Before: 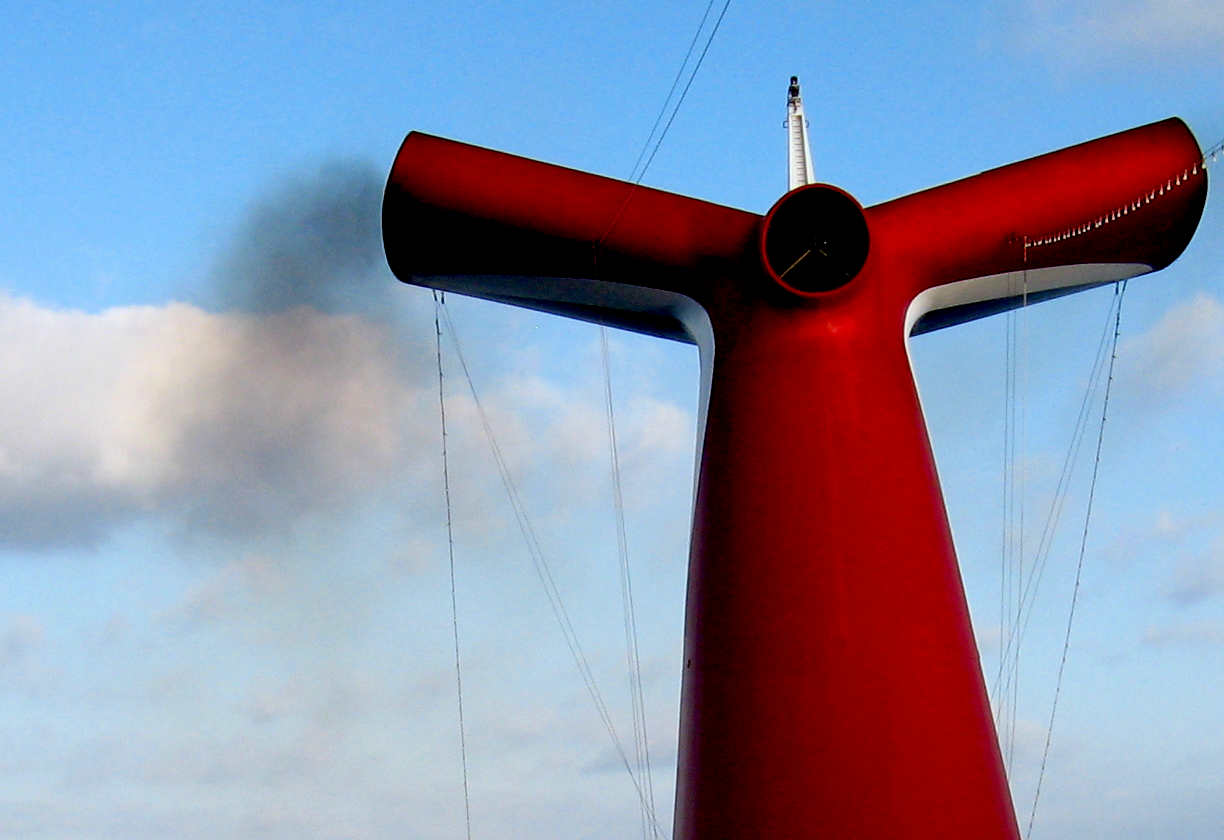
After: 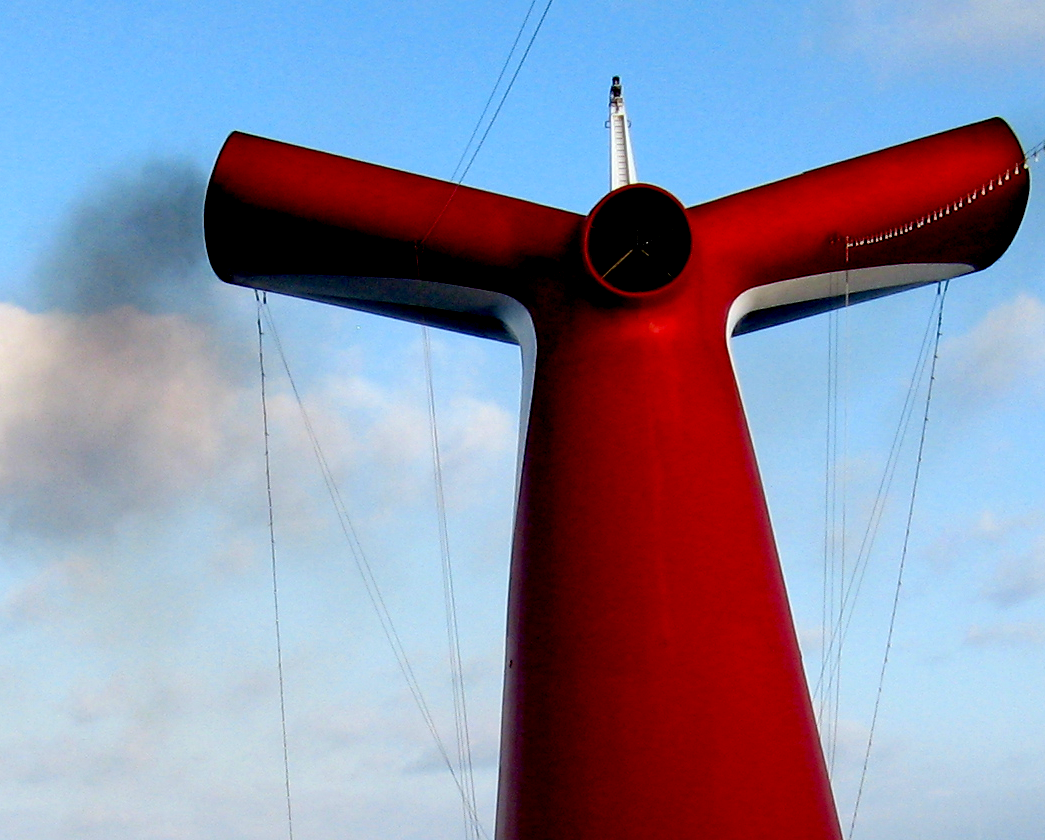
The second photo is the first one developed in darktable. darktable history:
crop and rotate: left 14.584%
exposure: exposure 0.131 EV, compensate highlight preservation false
